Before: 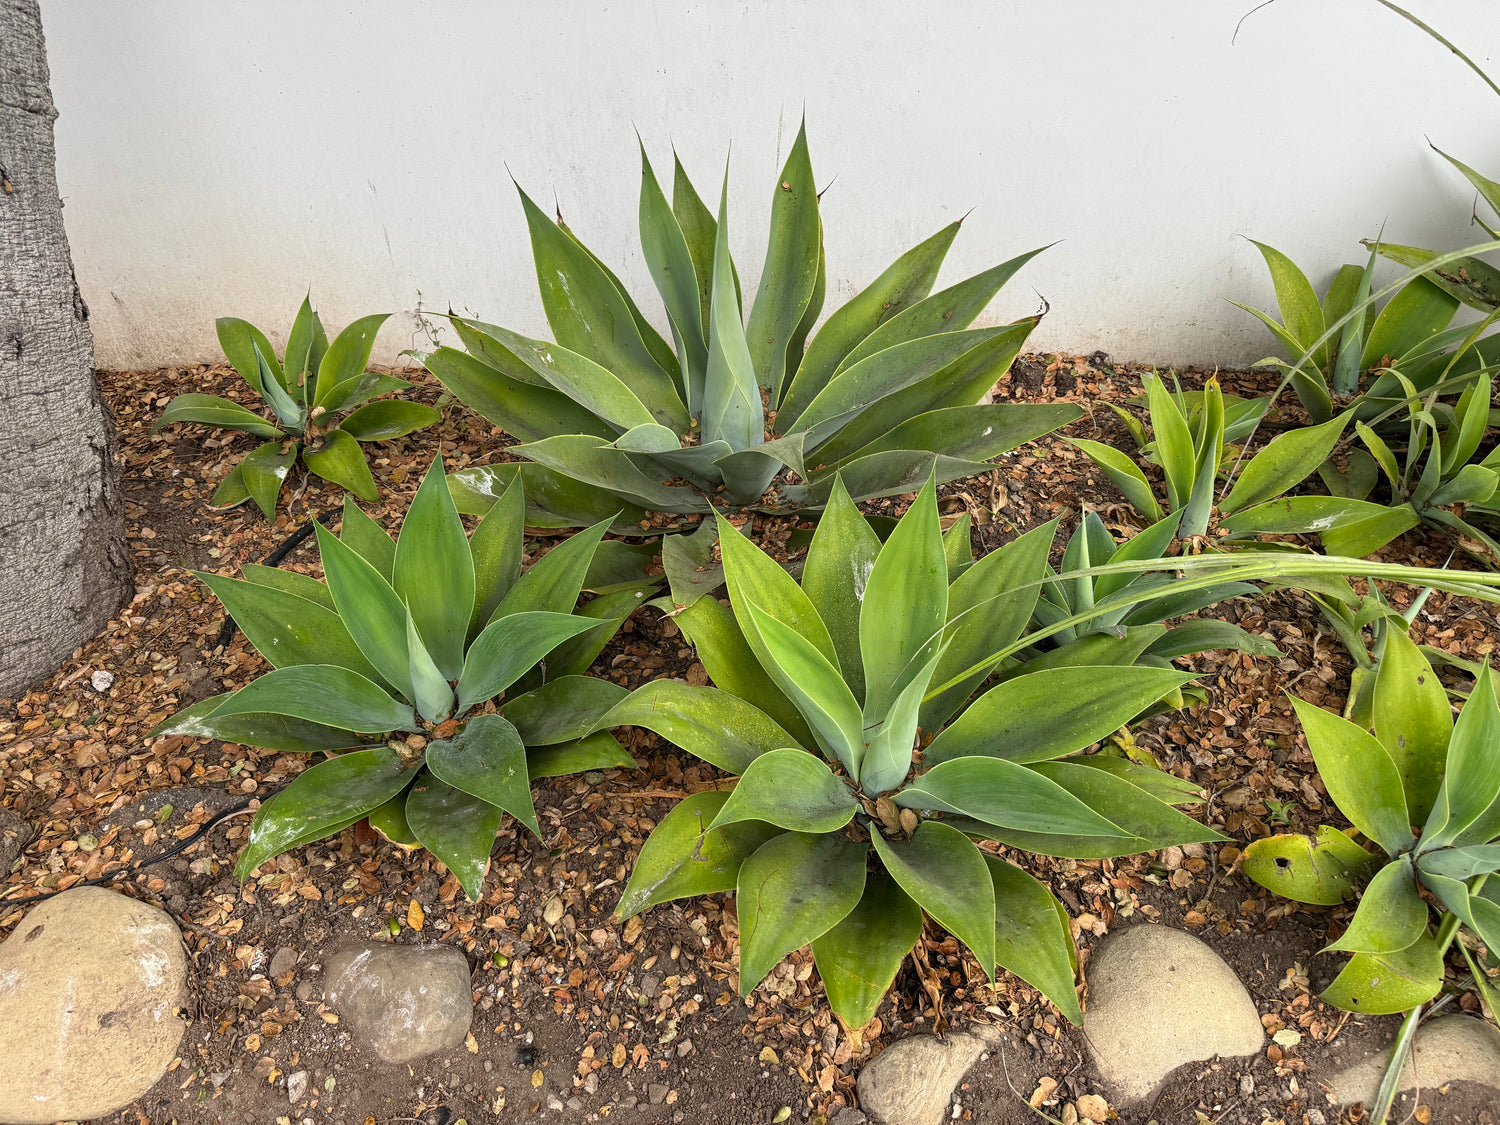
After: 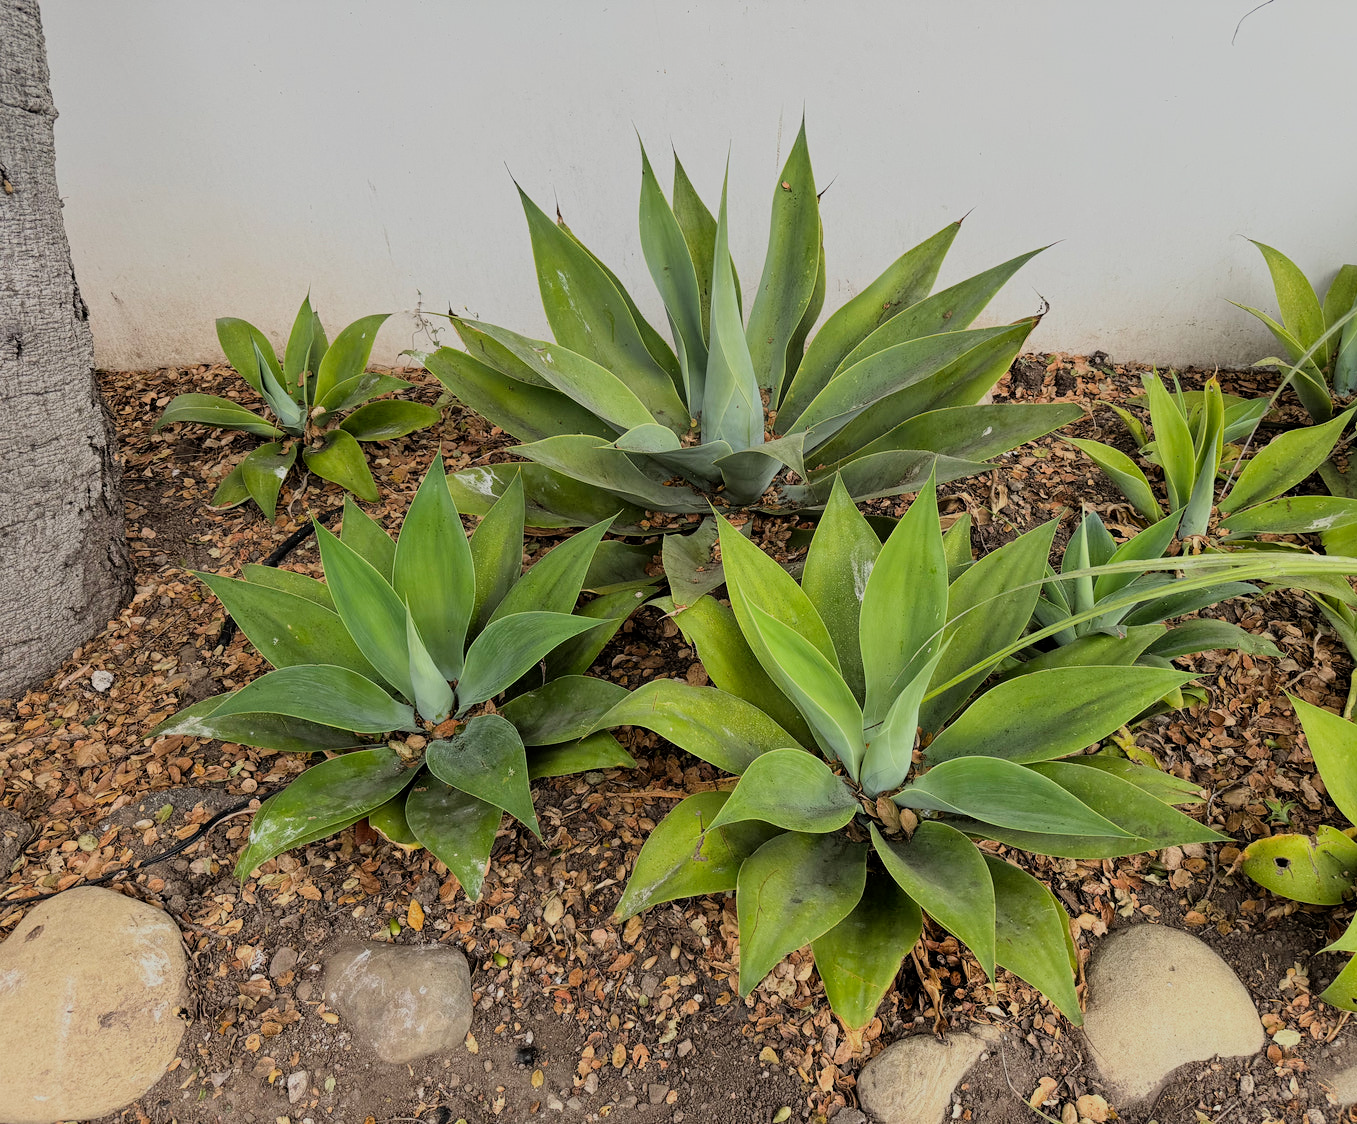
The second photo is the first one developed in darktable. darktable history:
filmic rgb: black relative exposure -7.15 EV, white relative exposure 5.36 EV, hardness 3.02, color science v6 (2022)
crop: right 9.509%, bottom 0.031%
